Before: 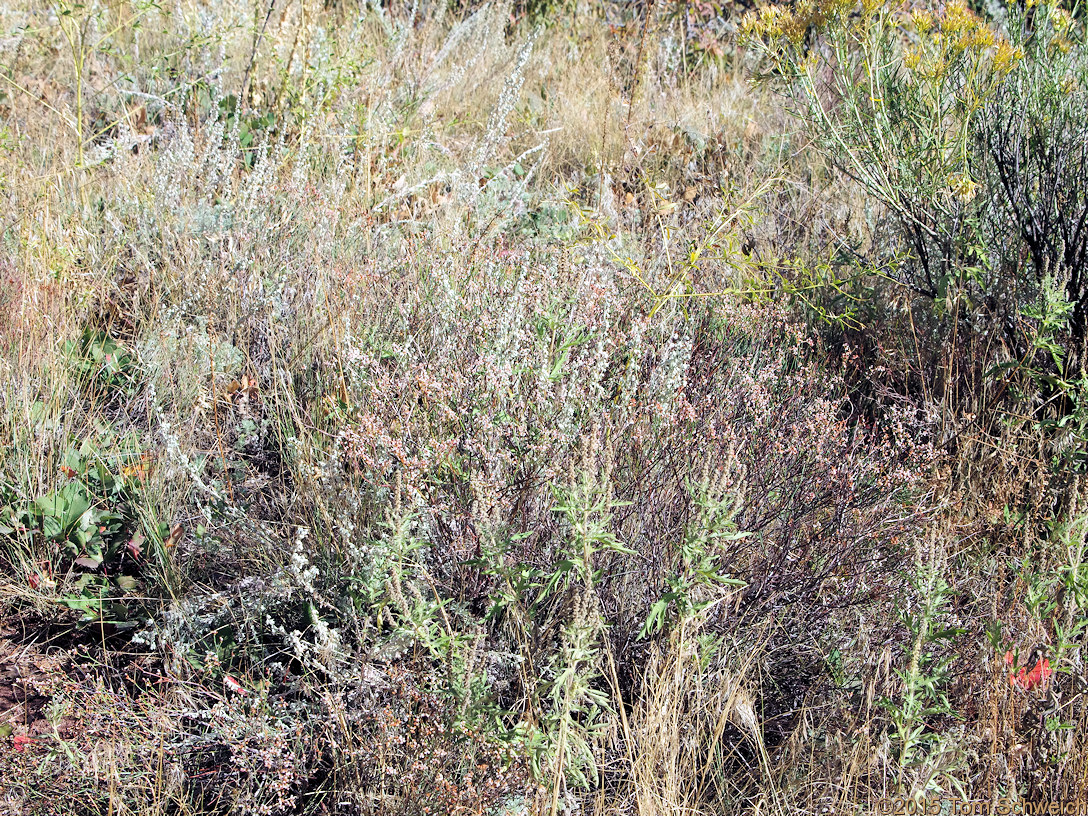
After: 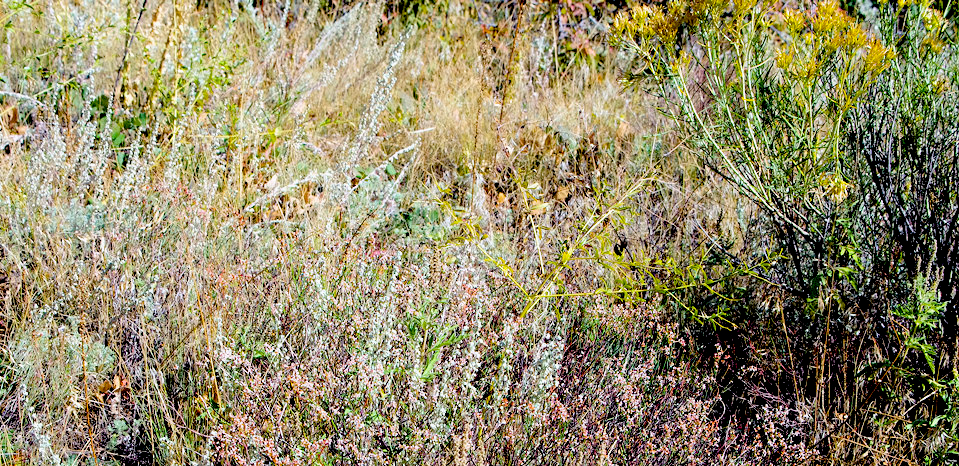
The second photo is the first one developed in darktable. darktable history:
white balance: emerald 1
crop and rotate: left 11.812%, bottom 42.776%
color balance rgb: perceptual saturation grading › global saturation 40%, global vibrance 15%
exposure: black level correction 0.056, exposure -0.039 EV, compensate highlight preservation false
